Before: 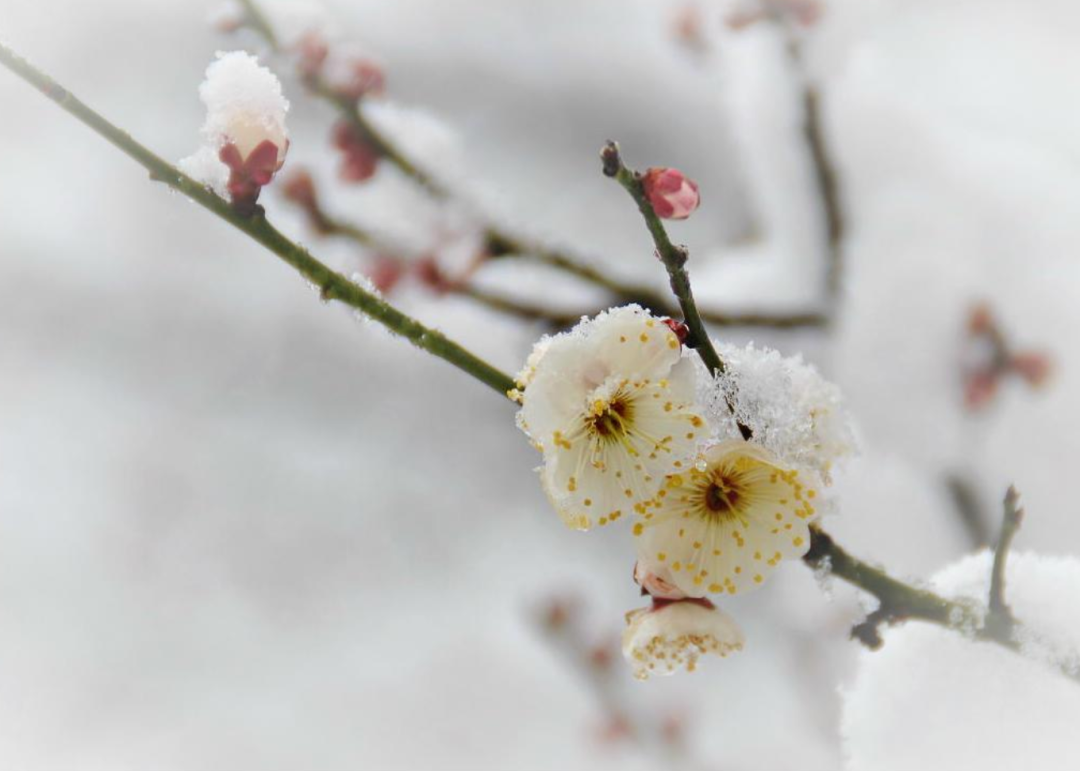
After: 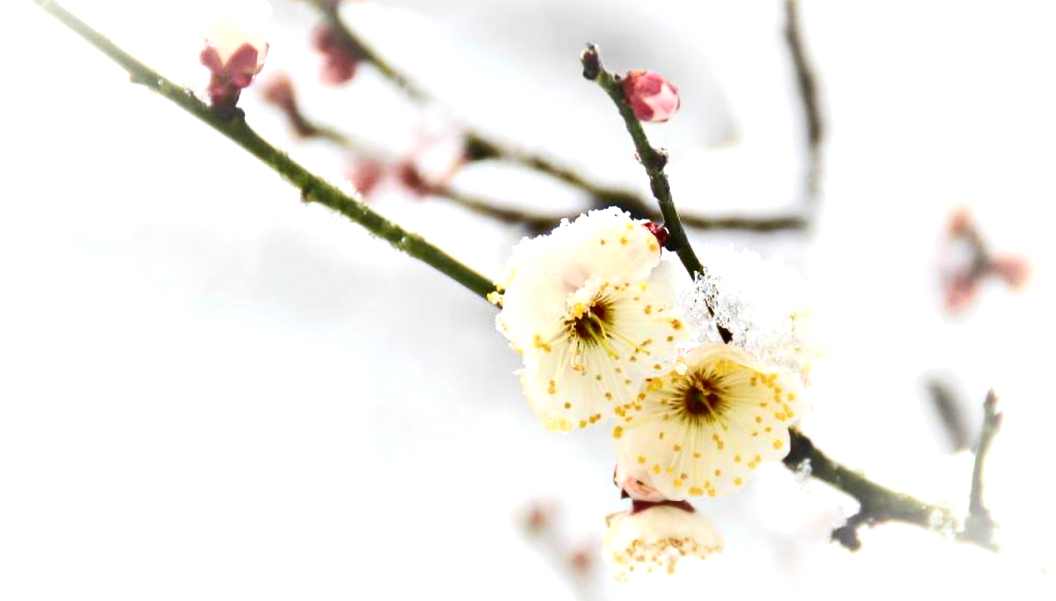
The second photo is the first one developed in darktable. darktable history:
exposure: exposure 1 EV, compensate highlight preservation false
crop and rotate: left 1.946%, top 12.676%, right 0.206%, bottom 9.318%
contrast brightness saturation: contrast 0.215
shadows and highlights: shadows 37.75, highlights -27.92, soften with gaussian
